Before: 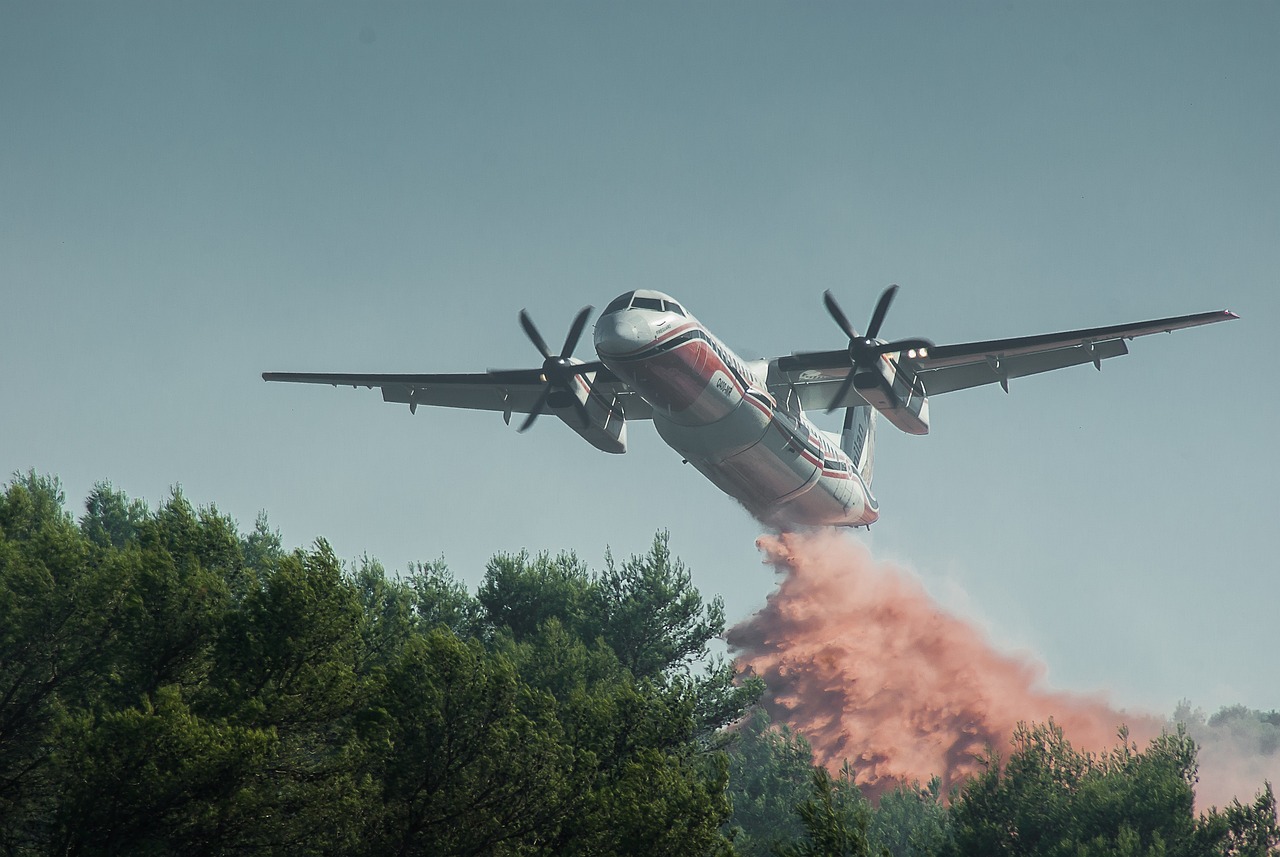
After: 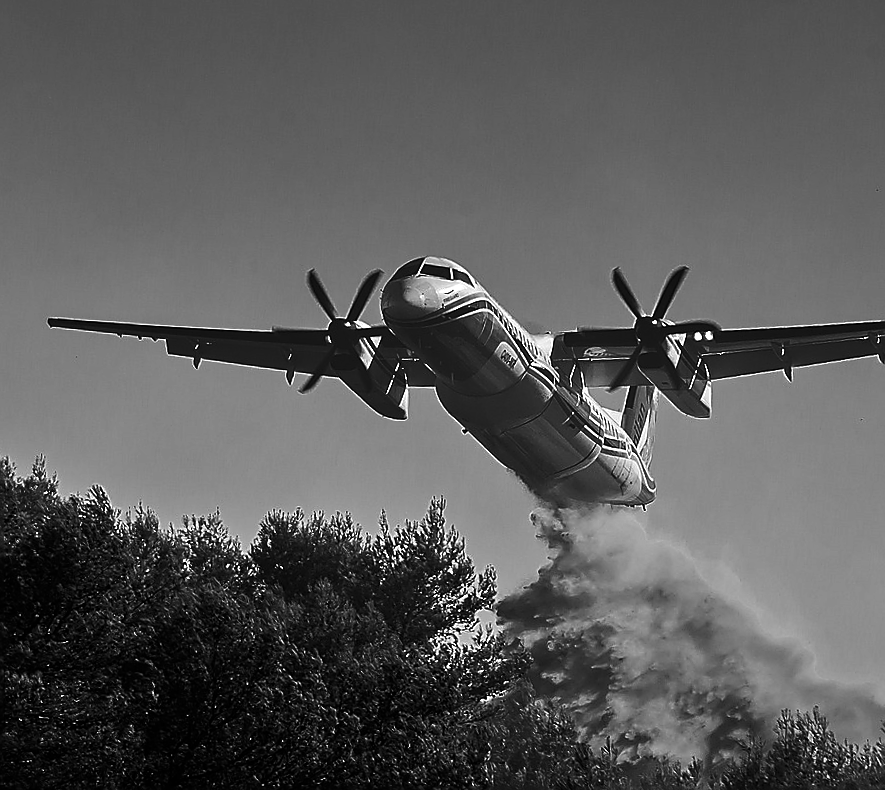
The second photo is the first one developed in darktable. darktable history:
contrast brightness saturation: contrast 0.09, brightness -0.59, saturation 0.17
tone equalizer: -8 EV 1 EV, -7 EV 1 EV, -6 EV 1 EV, -5 EV 1 EV, -4 EV 1 EV, -3 EV 0.75 EV, -2 EV 0.5 EV, -1 EV 0.25 EV
crop and rotate: angle -3.27°, left 14.277%, top 0.028%, right 10.766%, bottom 0.028%
sharpen: radius 1.4, amount 1.25, threshold 0.7
monochrome: on, module defaults
white balance: red 1.009, blue 0.985
